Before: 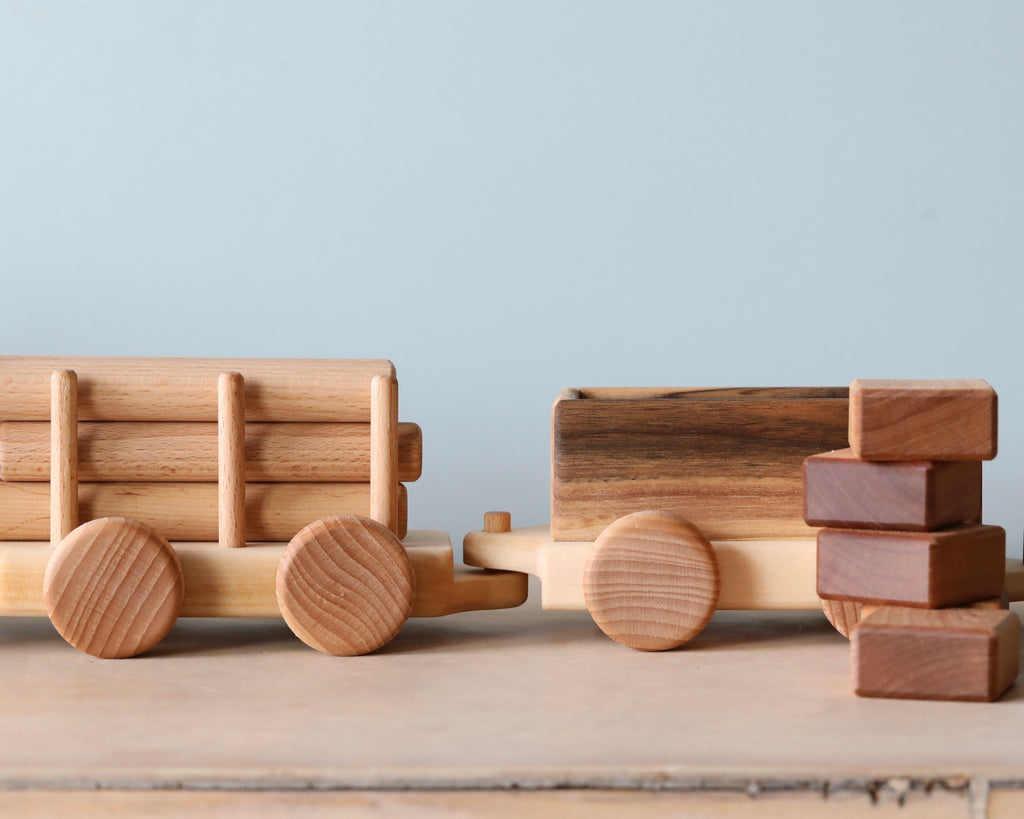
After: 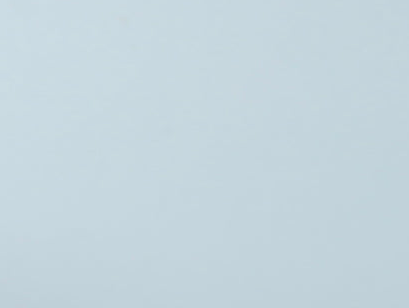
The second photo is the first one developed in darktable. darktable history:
color zones: mix -93.27%
crop: left 15.765%, top 5.462%, right 44.218%, bottom 56.913%
